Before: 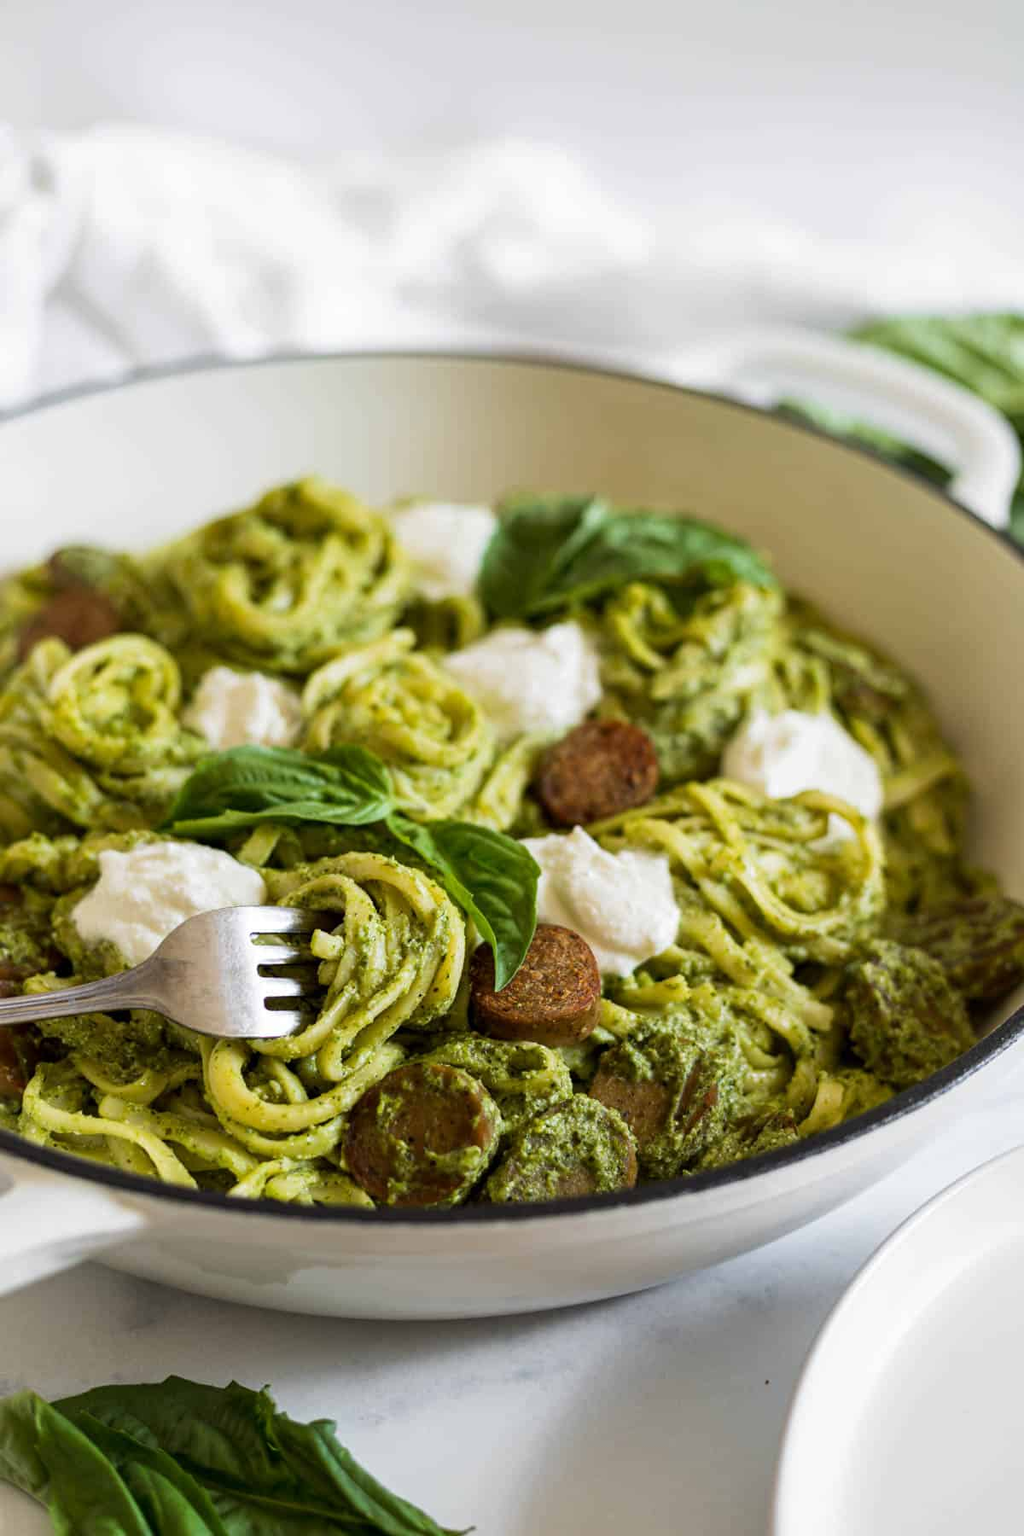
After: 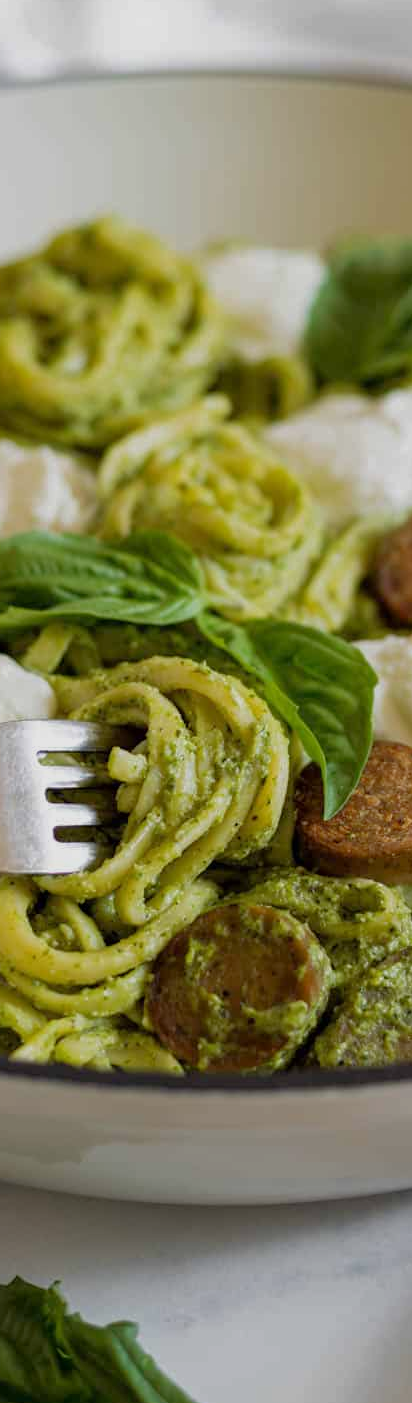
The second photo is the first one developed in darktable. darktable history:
tone equalizer: -8 EV 0.272 EV, -7 EV 0.416 EV, -6 EV 0.404 EV, -5 EV 0.255 EV, -3 EV -0.281 EV, -2 EV -0.446 EV, -1 EV -0.418 EV, +0 EV -0.227 EV, edges refinement/feathering 500, mask exposure compensation -1.57 EV, preserve details no
crop and rotate: left 21.378%, top 19.041%, right 44.242%, bottom 2.969%
